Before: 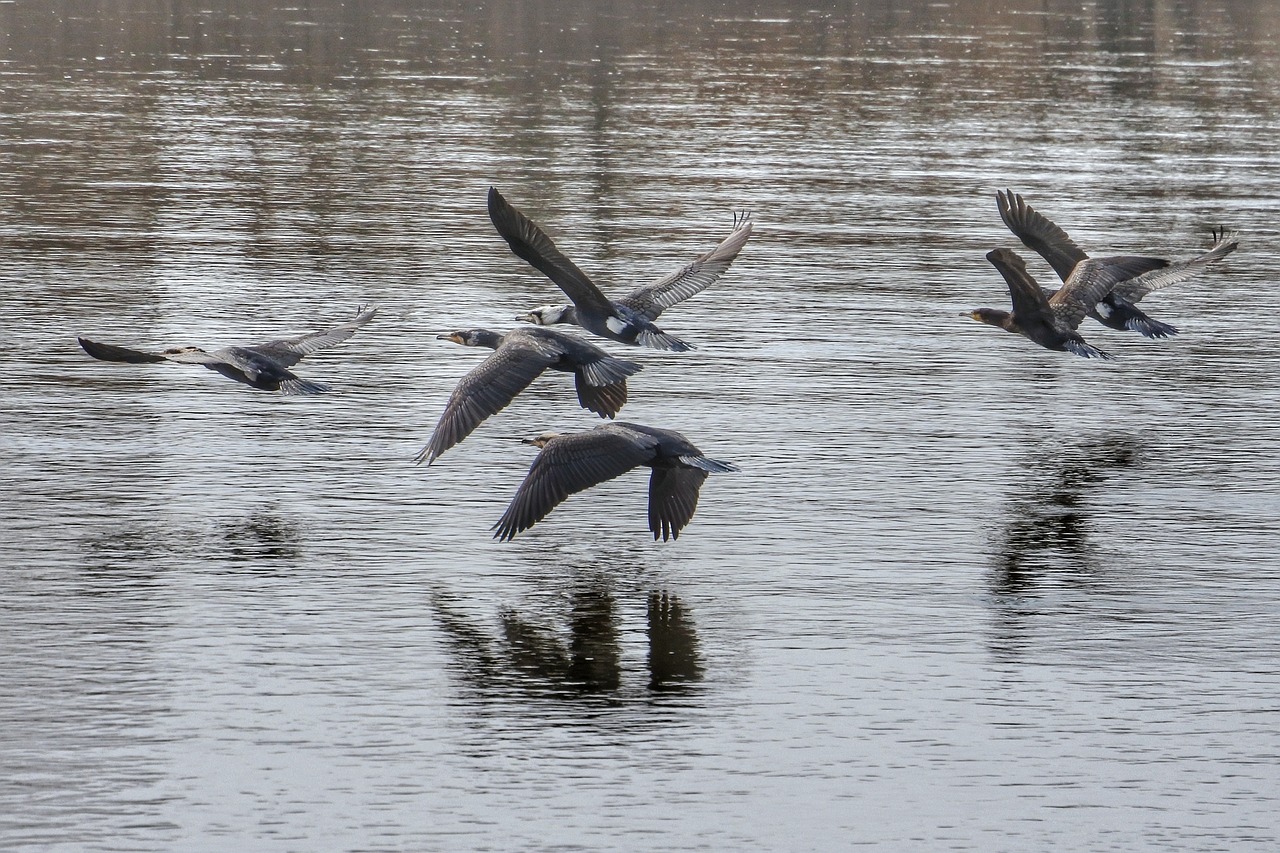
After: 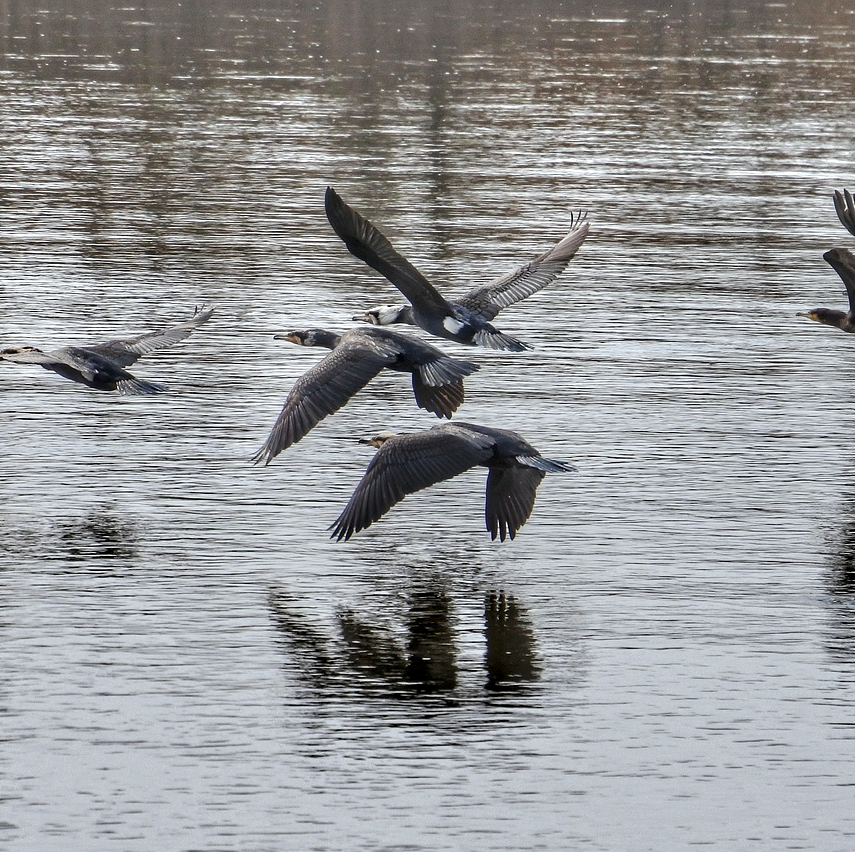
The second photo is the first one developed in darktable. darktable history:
crop and rotate: left 12.767%, right 20.436%
contrast equalizer: y [[0.524, 0.538, 0.547, 0.548, 0.538, 0.524], [0.5 ×6], [0.5 ×6], [0 ×6], [0 ×6]]
